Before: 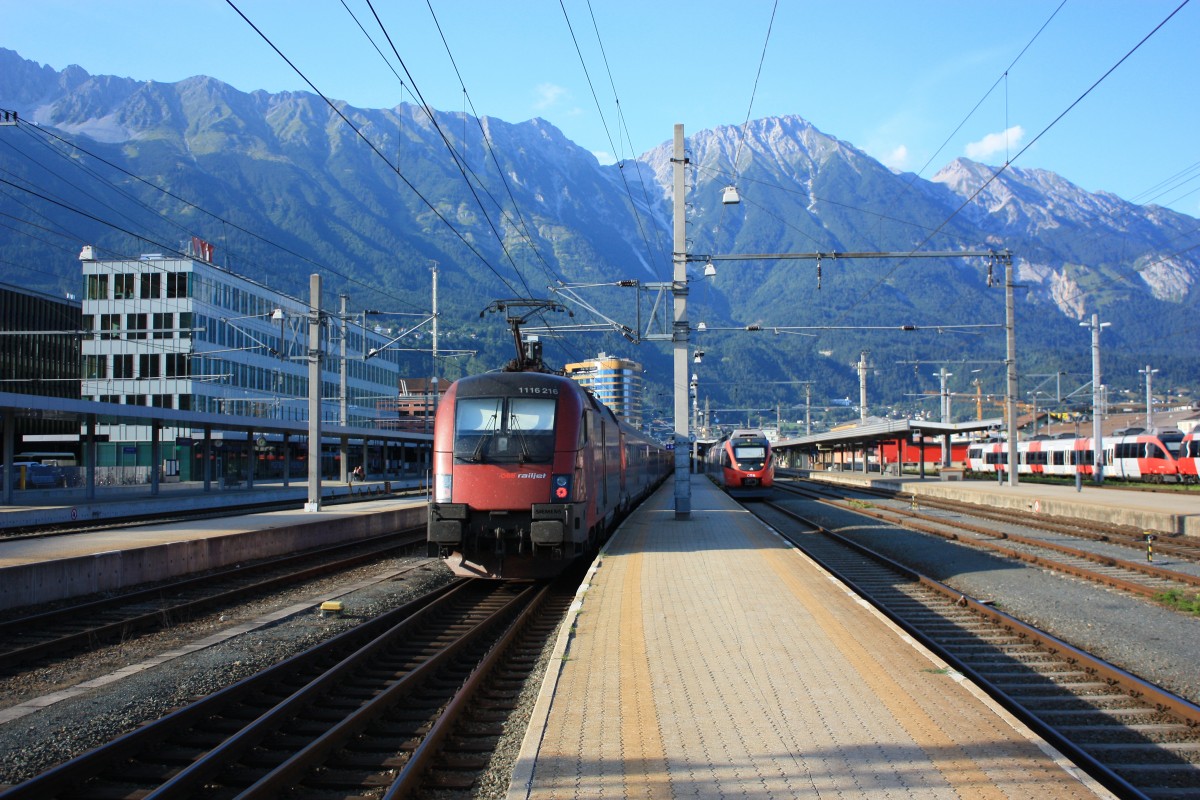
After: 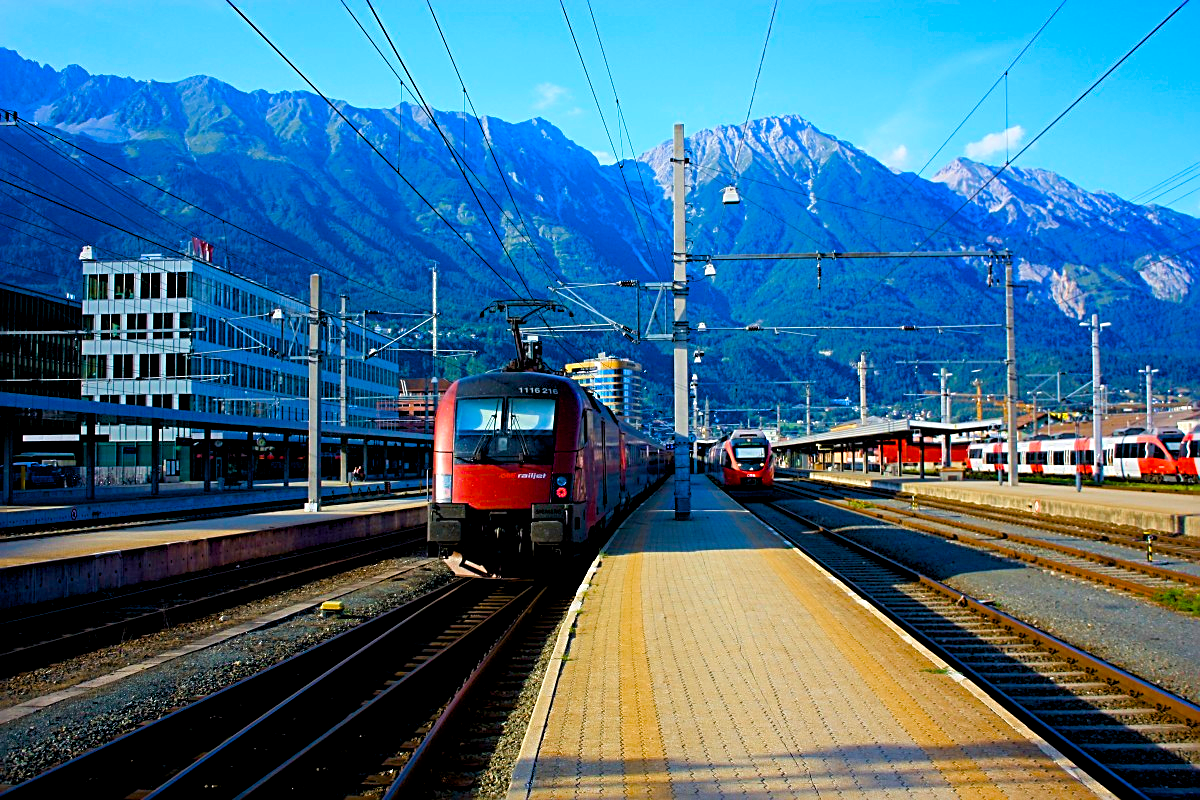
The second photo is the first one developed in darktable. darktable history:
sharpen: radius 2.676, amount 0.669
velvia: on, module defaults
exposure: black level correction 0.011, exposure -0.478 EV, compensate highlight preservation false
color balance rgb: linear chroma grading › shadows 10%, linear chroma grading › highlights 10%, linear chroma grading › global chroma 15%, linear chroma grading › mid-tones 15%, perceptual saturation grading › global saturation 40%, perceptual saturation grading › highlights -25%, perceptual saturation grading › mid-tones 35%, perceptual saturation grading › shadows 35%, perceptual brilliance grading › global brilliance 11.29%, global vibrance 11.29%
